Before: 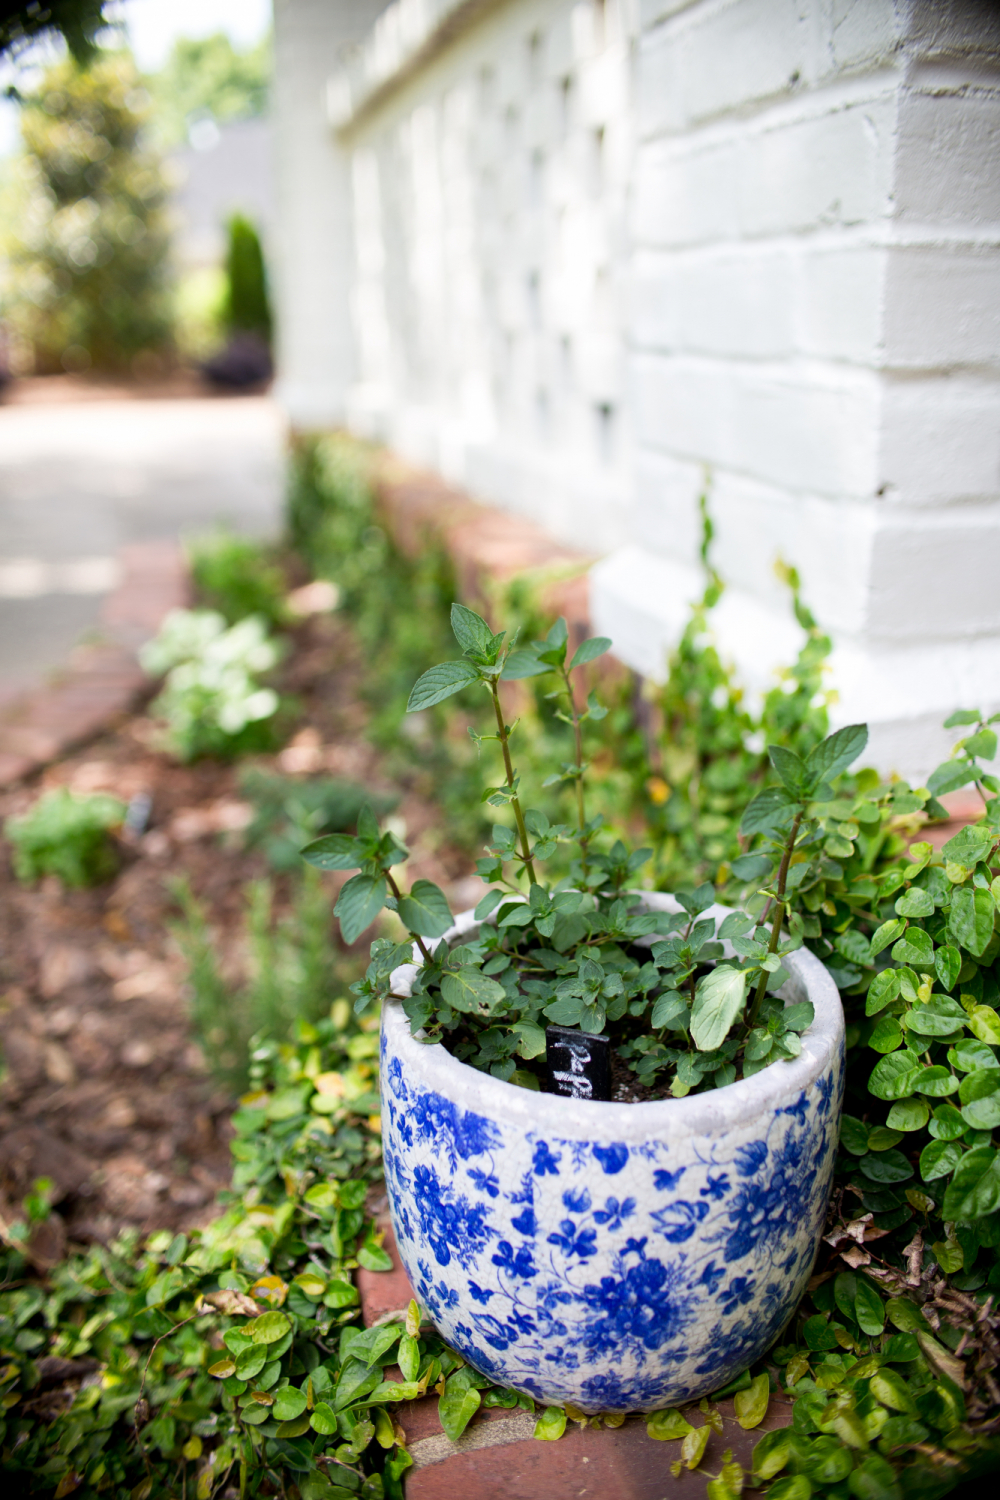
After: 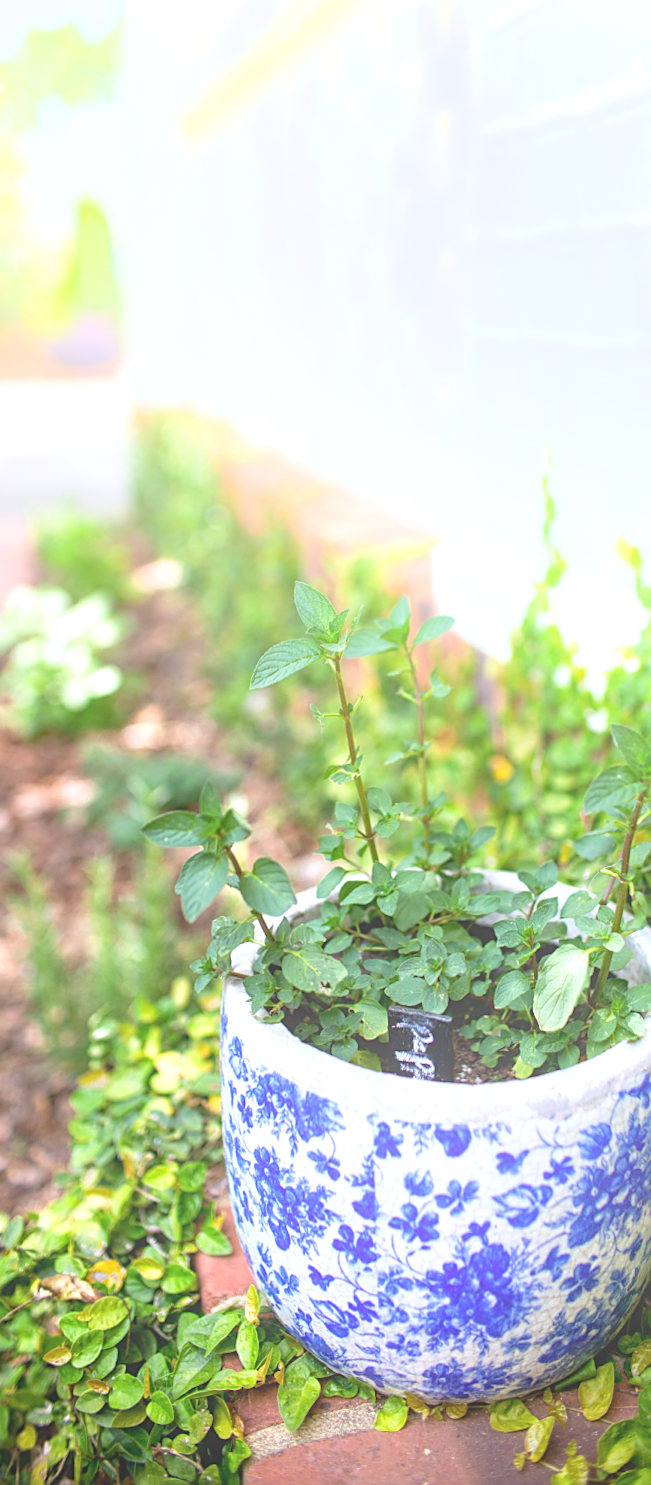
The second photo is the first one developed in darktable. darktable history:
crop and rotate: left 15.055%, right 18.278%
bloom: size 40%
white balance: red 0.98, blue 1.034
sharpen: on, module defaults
rotate and perspective: rotation 0.226°, lens shift (vertical) -0.042, crop left 0.023, crop right 0.982, crop top 0.006, crop bottom 0.994
exposure: black level correction 0.001, exposure 0.5 EV, compensate exposure bias true, compensate highlight preservation false
local contrast: on, module defaults
